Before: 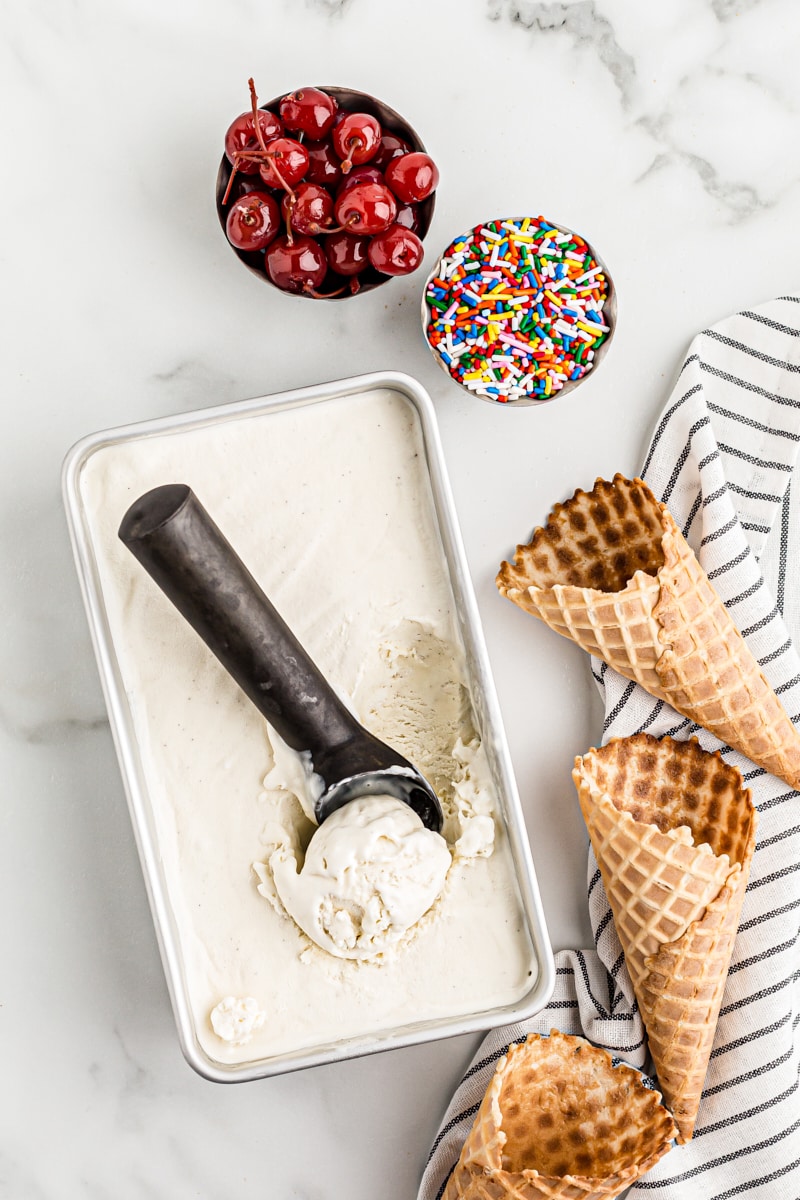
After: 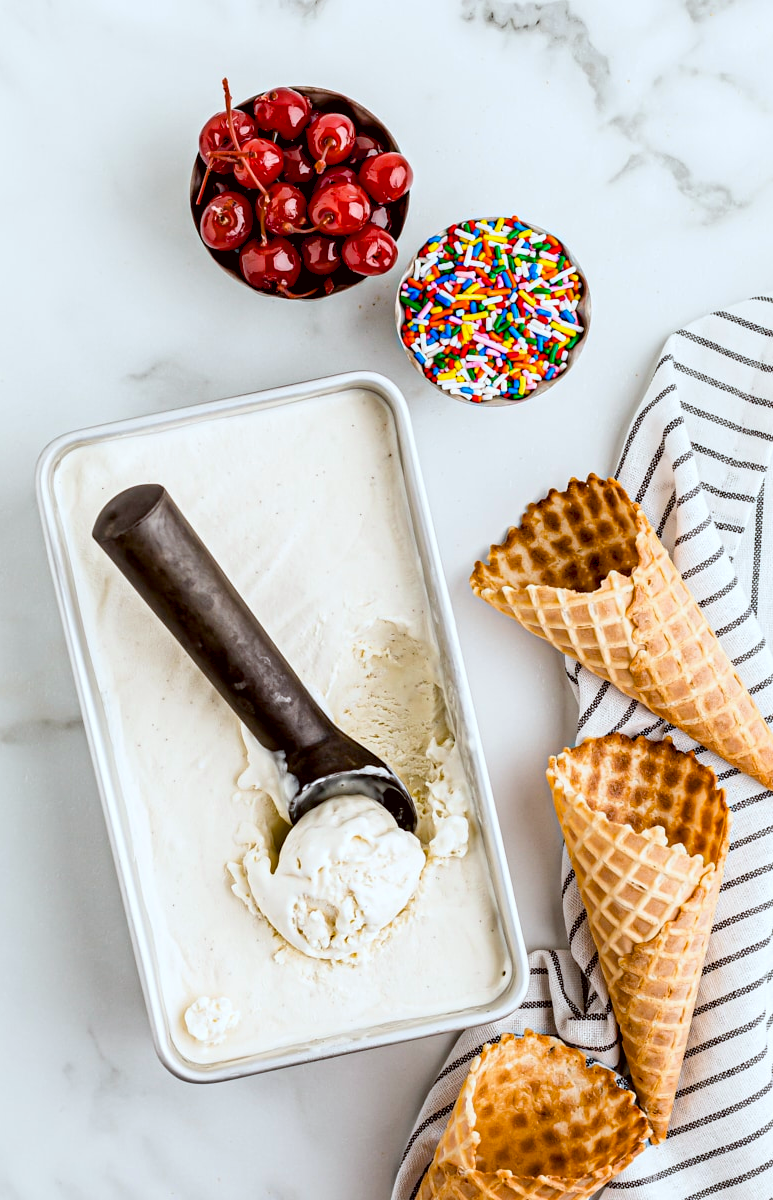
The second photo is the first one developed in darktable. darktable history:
color correction: highlights a* -3.01, highlights b* -6.96, shadows a* 3.13, shadows b* 5.48
crop and rotate: left 3.37%
color balance rgb: global offset › luminance -0.87%, linear chroma grading › global chroma 22.986%, perceptual saturation grading › global saturation 0.935%, saturation formula JzAzBz (2021)
